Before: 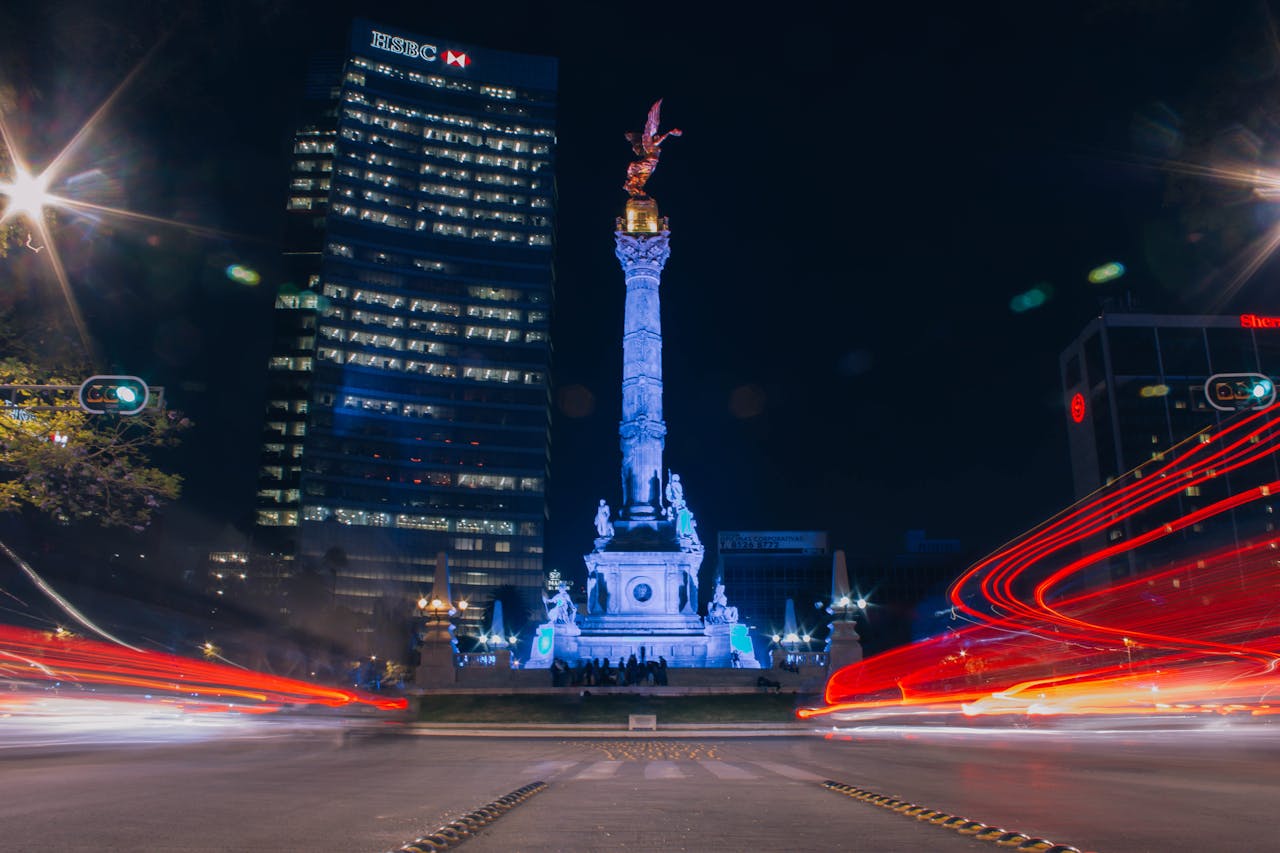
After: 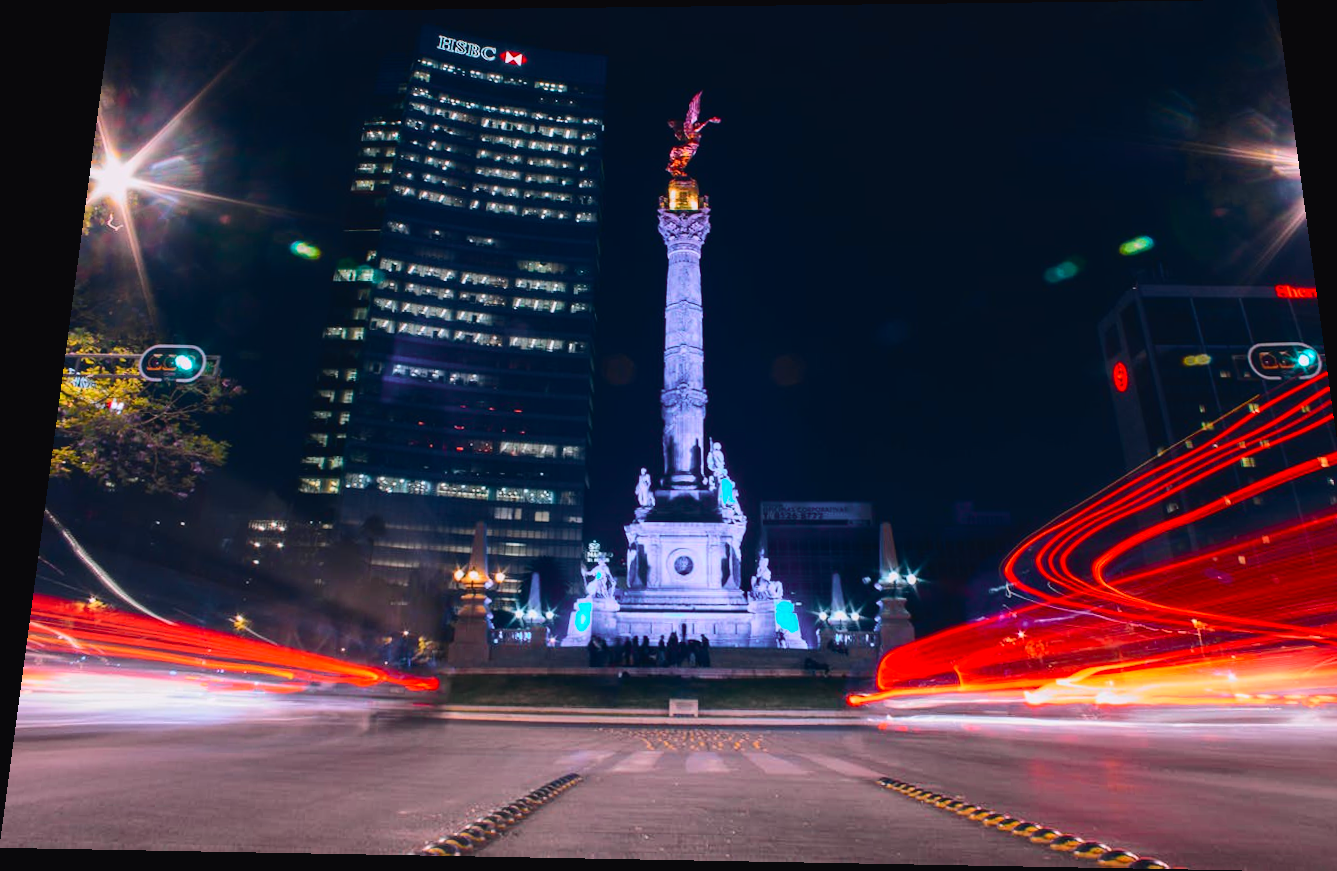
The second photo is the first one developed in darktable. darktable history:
tone curve: curves: ch0 [(0, 0.023) (0.103, 0.087) (0.295, 0.297) (0.445, 0.531) (0.553, 0.665) (0.735, 0.843) (0.994, 1)]; ch1 [(0, 0) (0.427, 0.346) (0.456, 0.426) (0.484, 0.483) (0.509, 0.514) (0.535, 0.56) (0.581, 0.632) (0.646, 0.715) (1, 1)]; ch2 [(0, 0) (0.369, 0.388) (0.449, 0.431) (0.501, 0.495) (0.533, 0.518) (0.572, 0.612) (0.677, 0.752) (1, 1)], color space Lab, independent channels, preserve colors none
crop: right 4.126%, bottom 0.031%
rotate and perspective: rotation 0.128°, lens shift (vertical) -0.181, lens shift (horizontal) -0.044, shear 0.001, automatic cropping off
